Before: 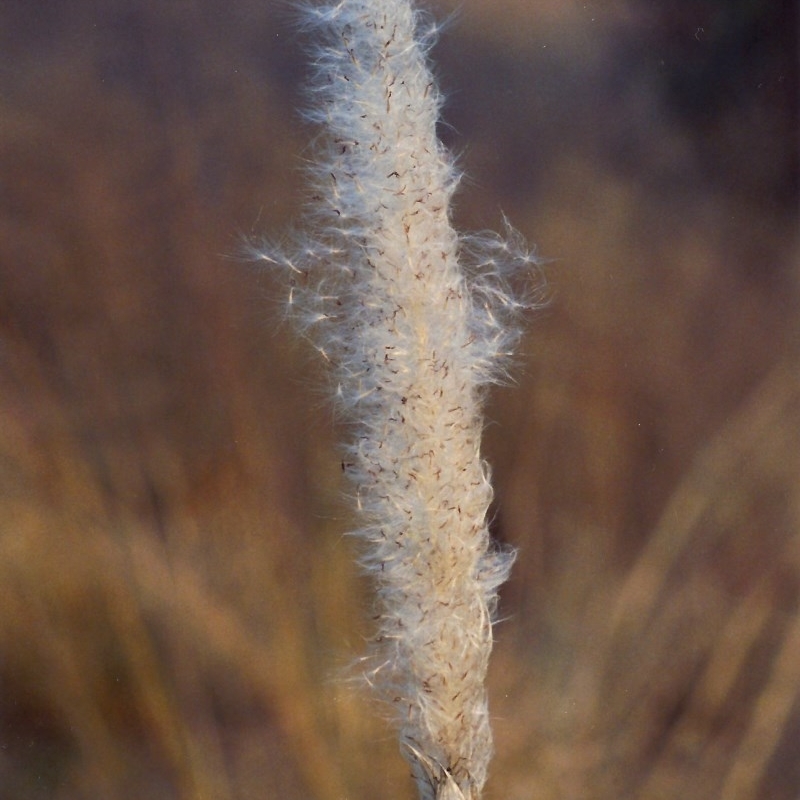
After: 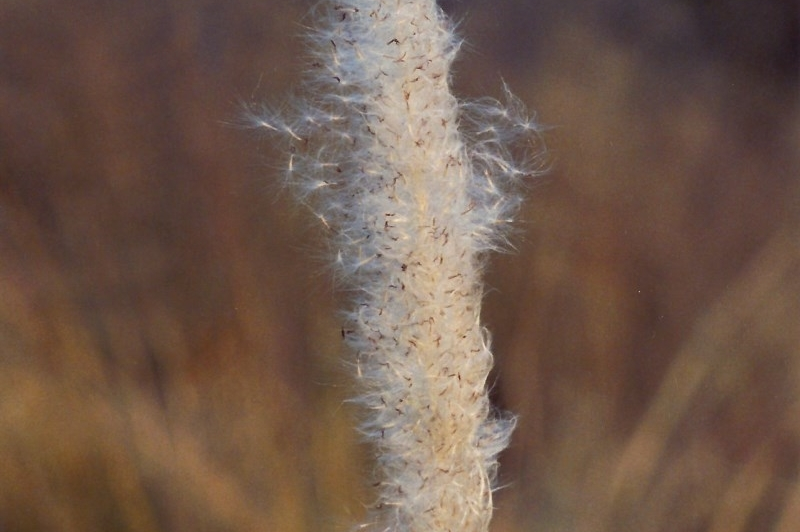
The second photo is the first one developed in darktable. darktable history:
crop: top 16.727%, bottom 16.727%
